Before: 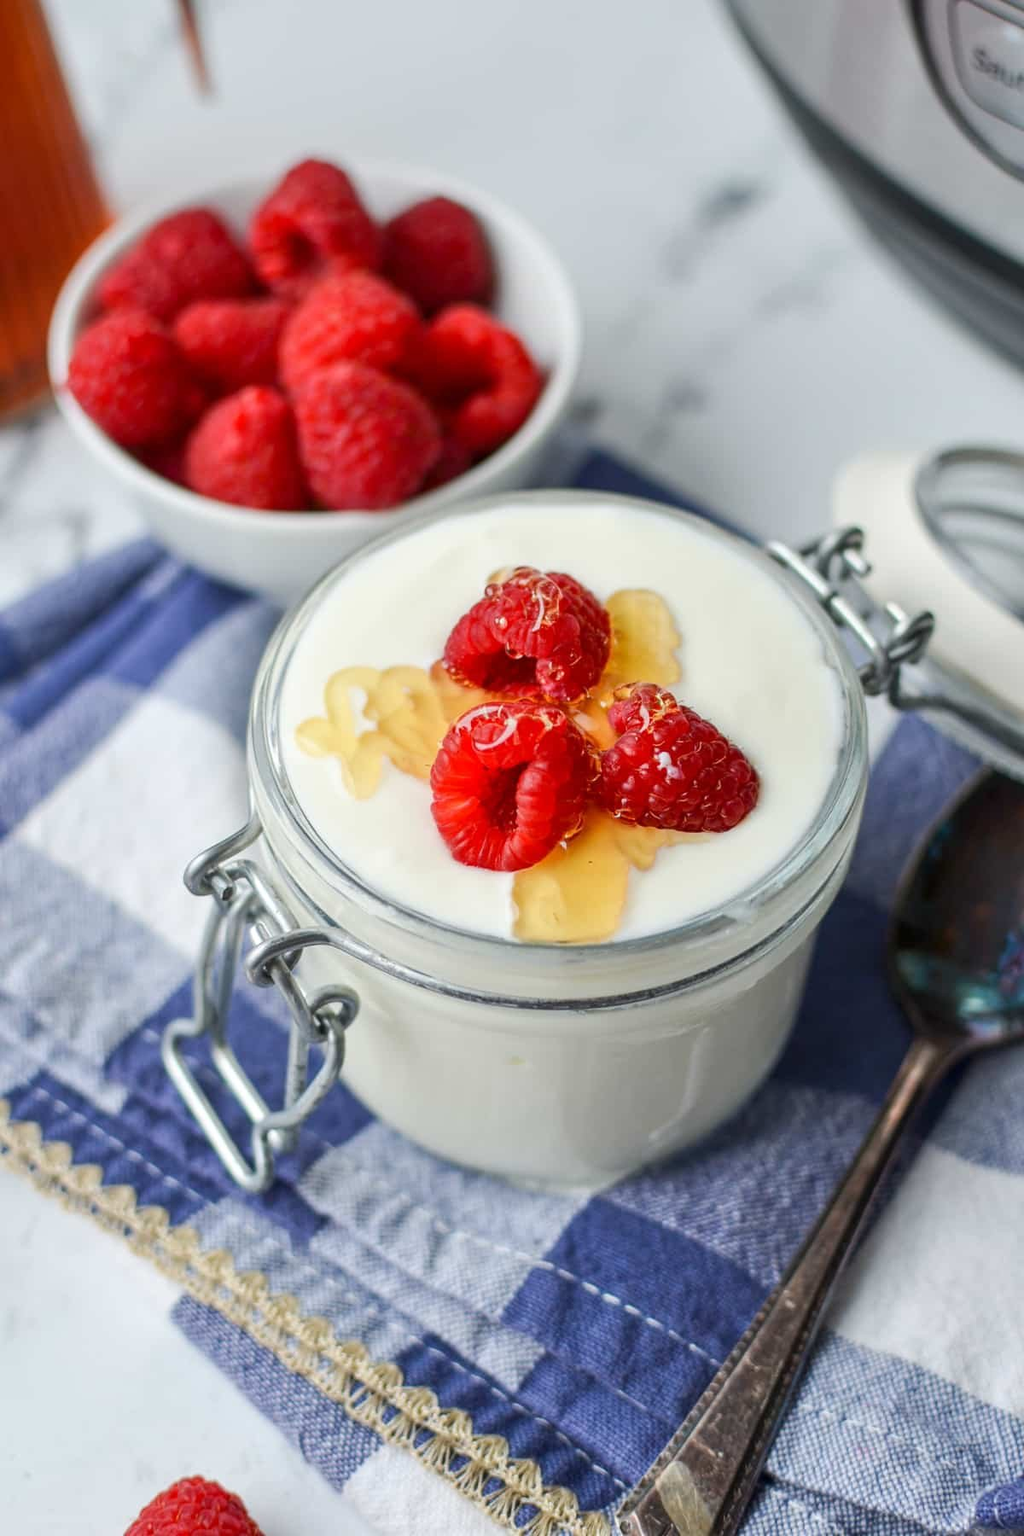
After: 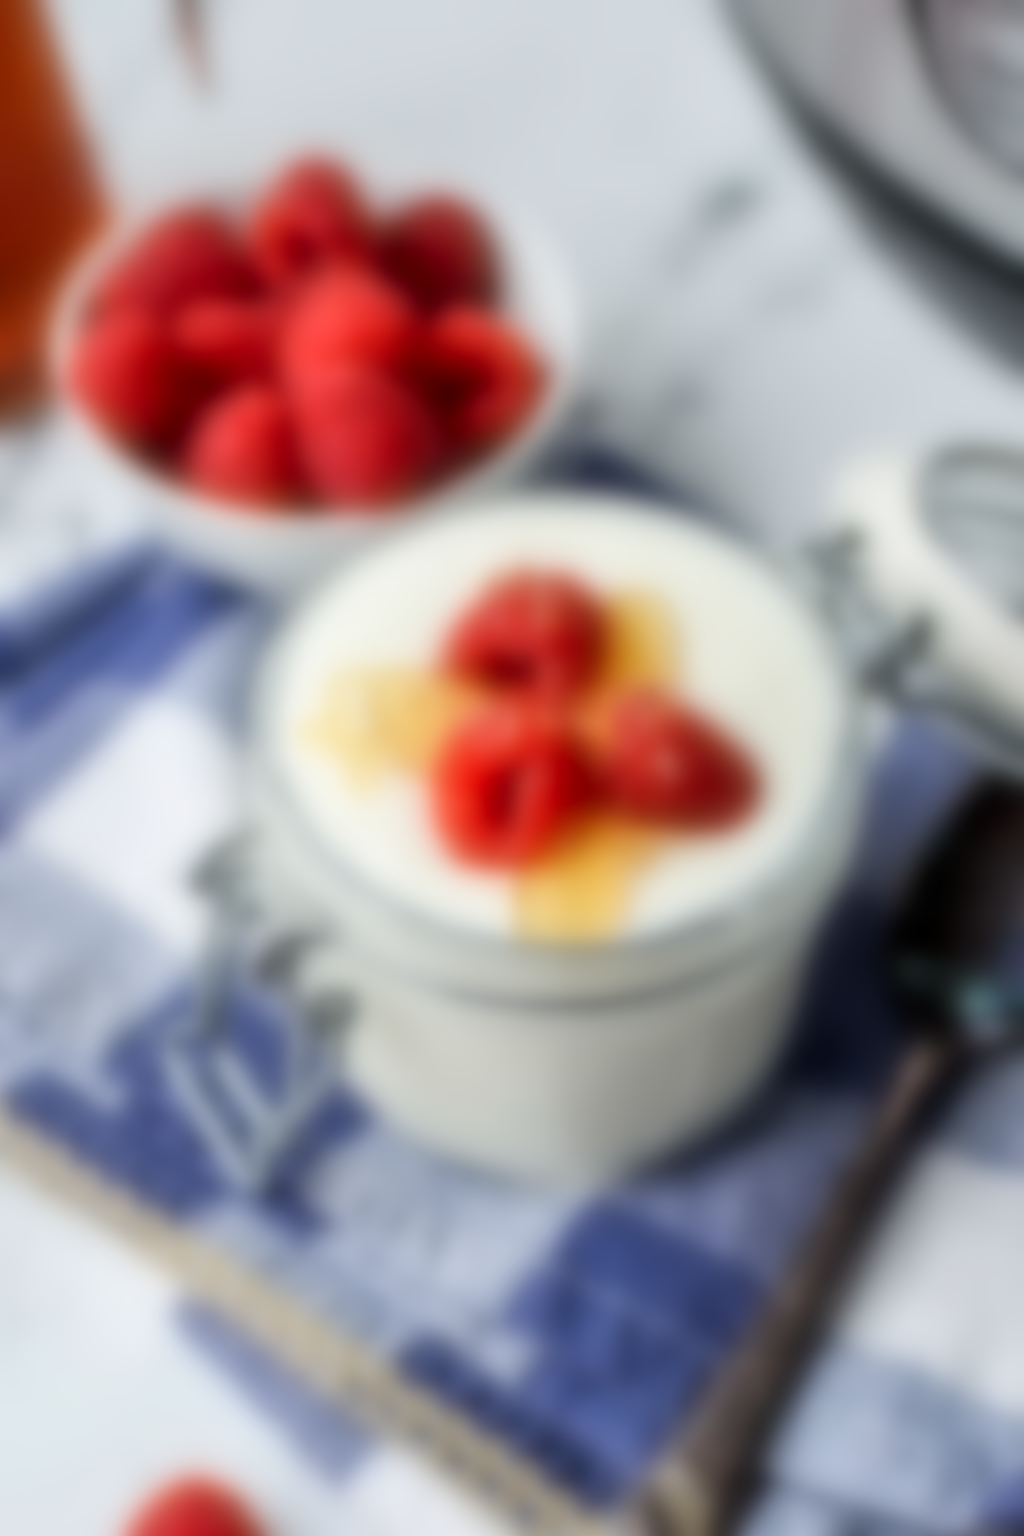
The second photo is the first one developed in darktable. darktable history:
lowpass: radius 16, unbound 0
local contrast: on, module defaults
filmic rgb: black relative exposure -12.8 EV, white relative exposure 2.8 EV, threshold 3 EV, target black luminance 0%, hardness 8.54, latitude 70.41%, contrast 1.133, shadows ↔ highlights balance -0.395%, color science v4 (2020), enable highlight reconstruction true
